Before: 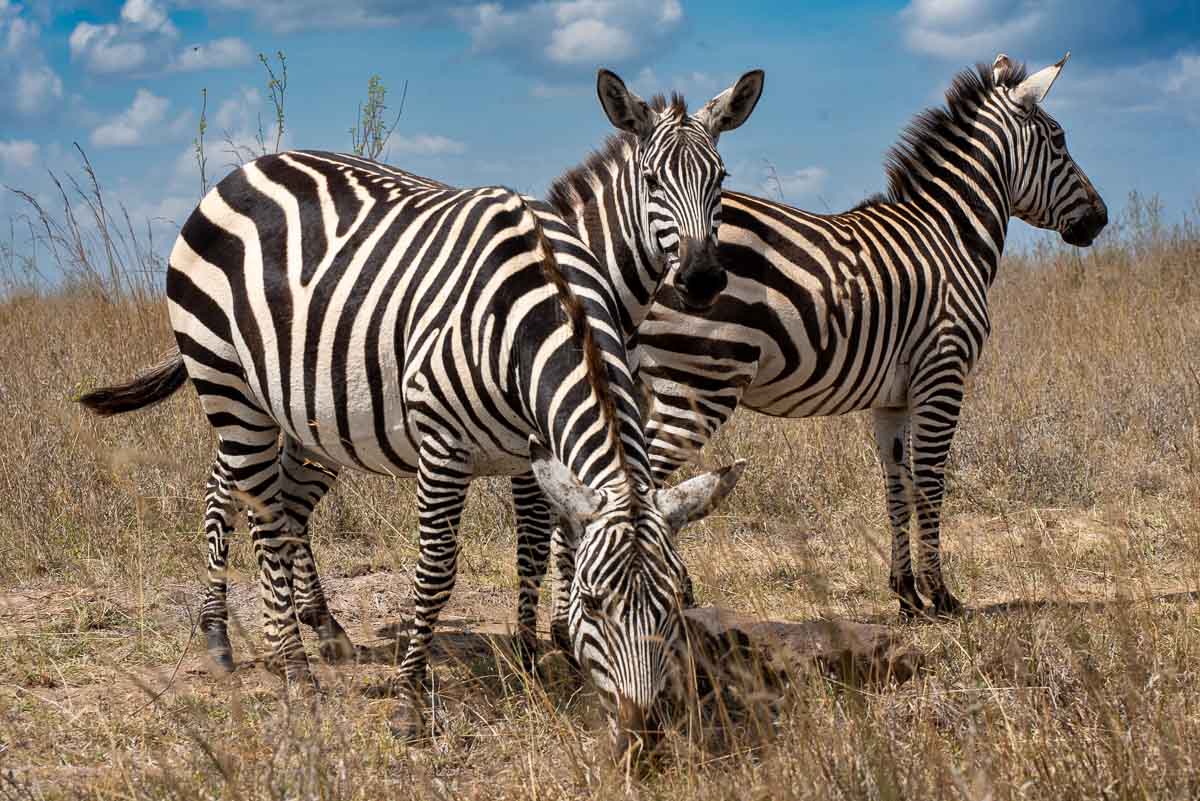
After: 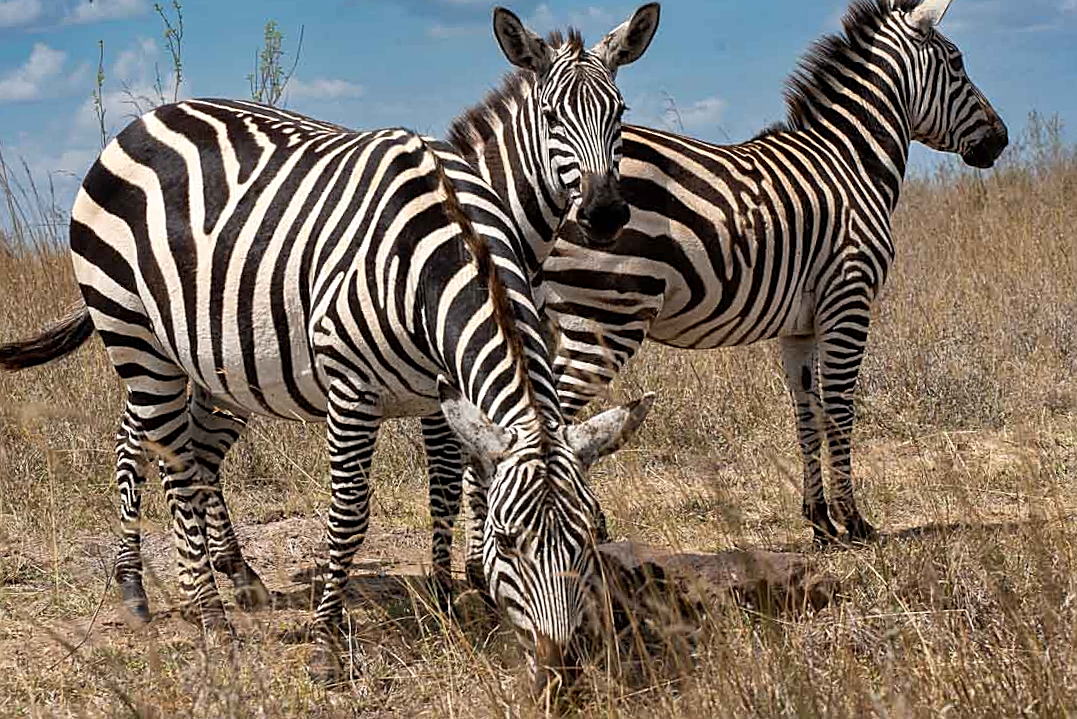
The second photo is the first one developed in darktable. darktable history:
crop and rotate: angle 1.96°, left 5.673%, top 5.673%
tone equalizer: on, module defaults
sharpen: on, module defaults
